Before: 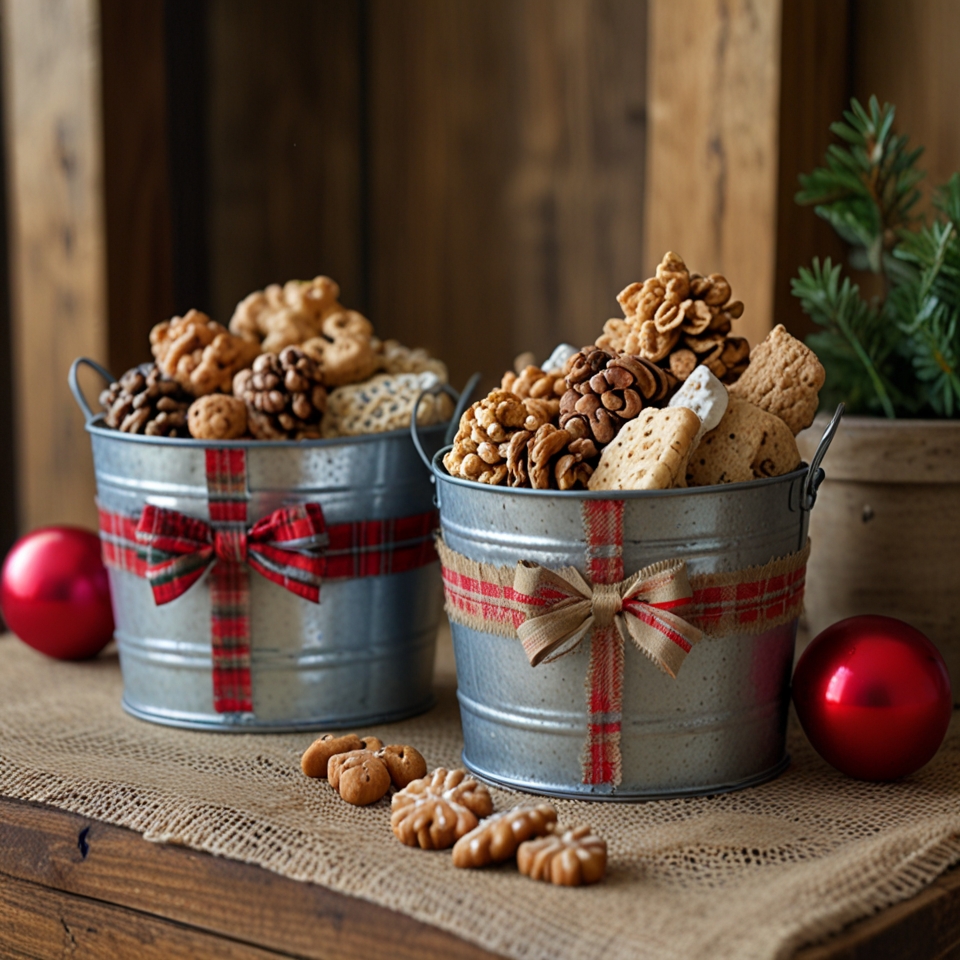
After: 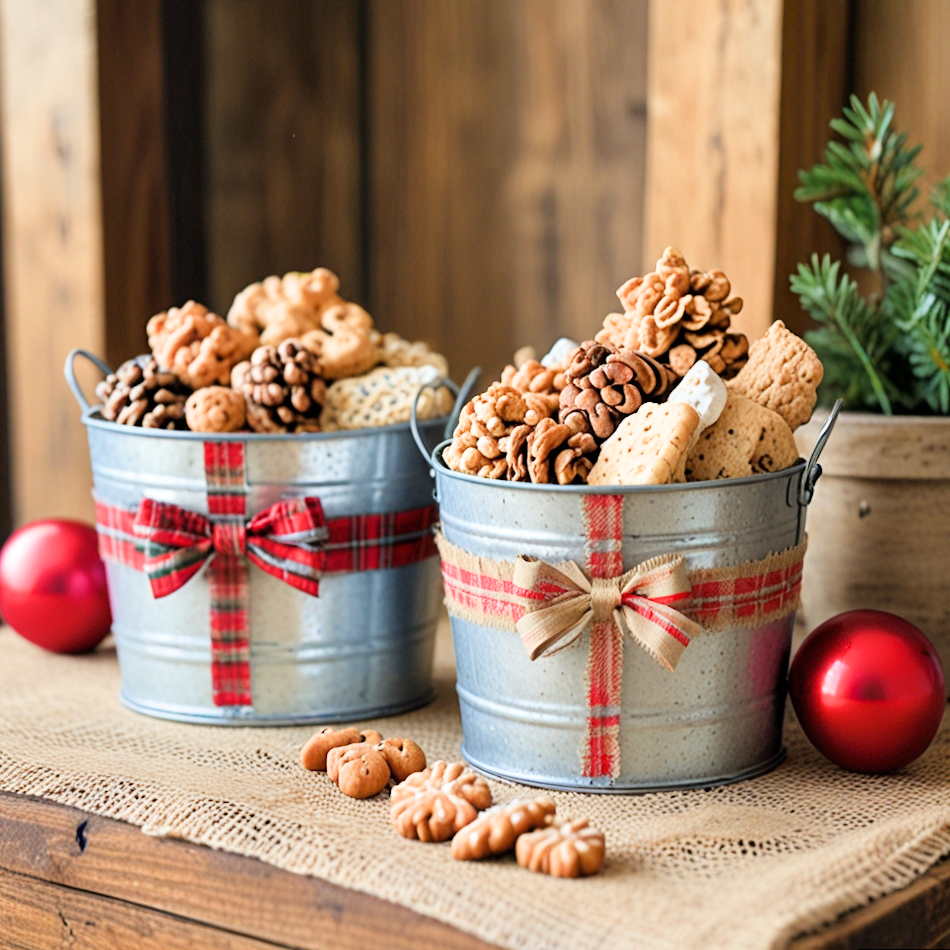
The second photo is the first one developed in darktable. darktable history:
rotate and perspective: rotation 0.174°, lens shift (vertical) 0.013, lens shift (horizontal) 0.019, shear 0.001, automatic cropping original format, crop left 0.007, crop right 0.991, crop top 0.016, crop bottom 0.997
filmic rgb: black relative exposure -7.65 EV, white relative exposure 4.56 EV, hardness 3.61
exposure: black level correction 0, exposure 1.975 EV, compensate exposure bias true, compensate highlight preservation false
